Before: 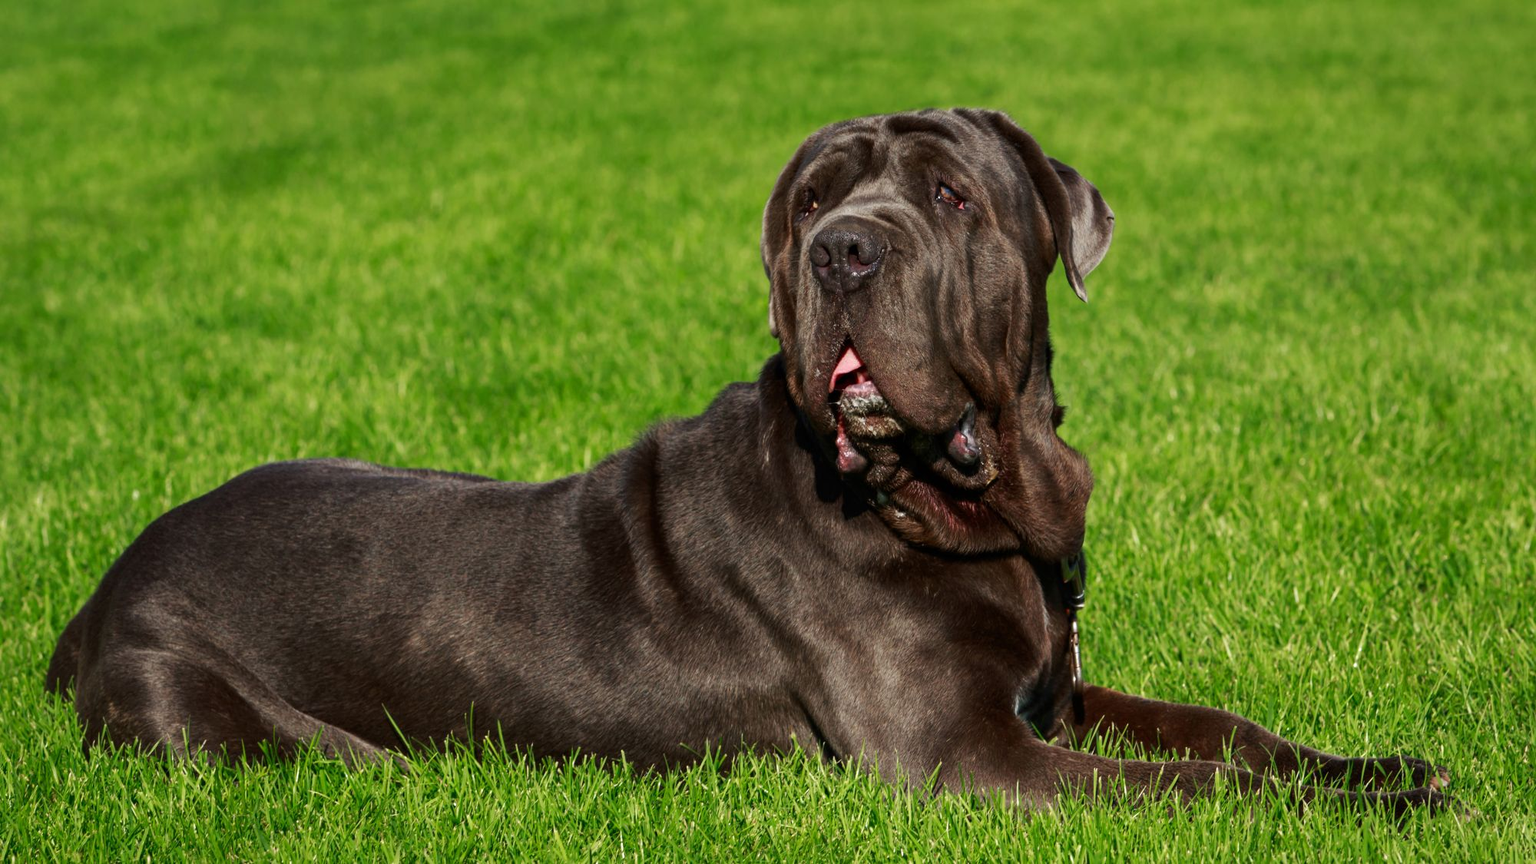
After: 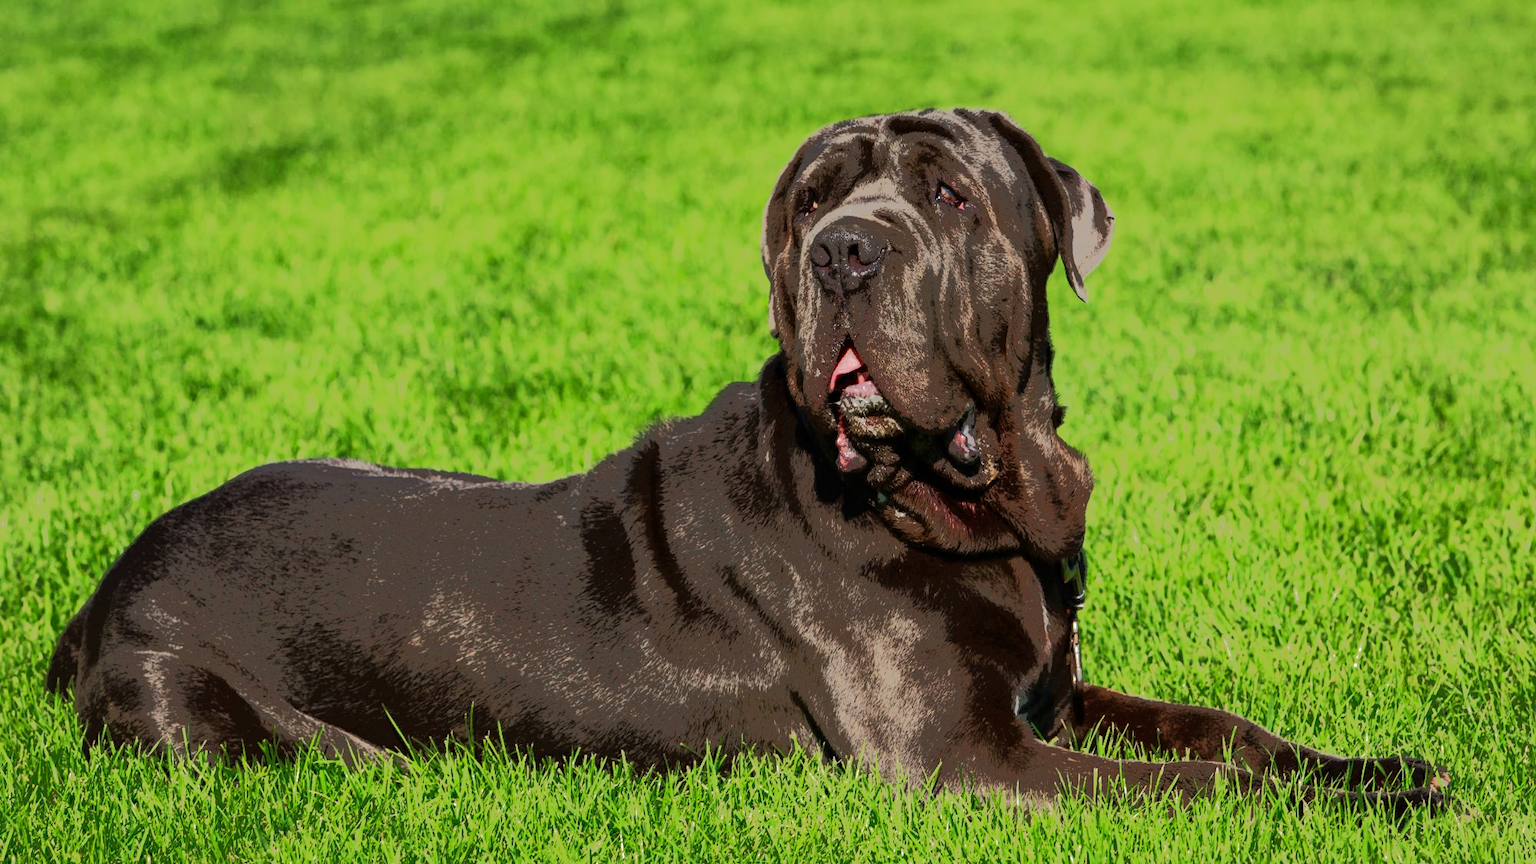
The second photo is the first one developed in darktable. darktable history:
tone equalizer: -7 EV -0.599 EV, -6 EV 1.02 EV, -5 EV -0.446 EV, -4 EV 0.428 EV, -3 EV 0.432 EV, -2 EV 0.141 EV, -1 EV -0.145 EV, +0 EV -0.361 EV, edges refinement/feathering 500, mask exposure compensation -1.57 EV, preserve details no
